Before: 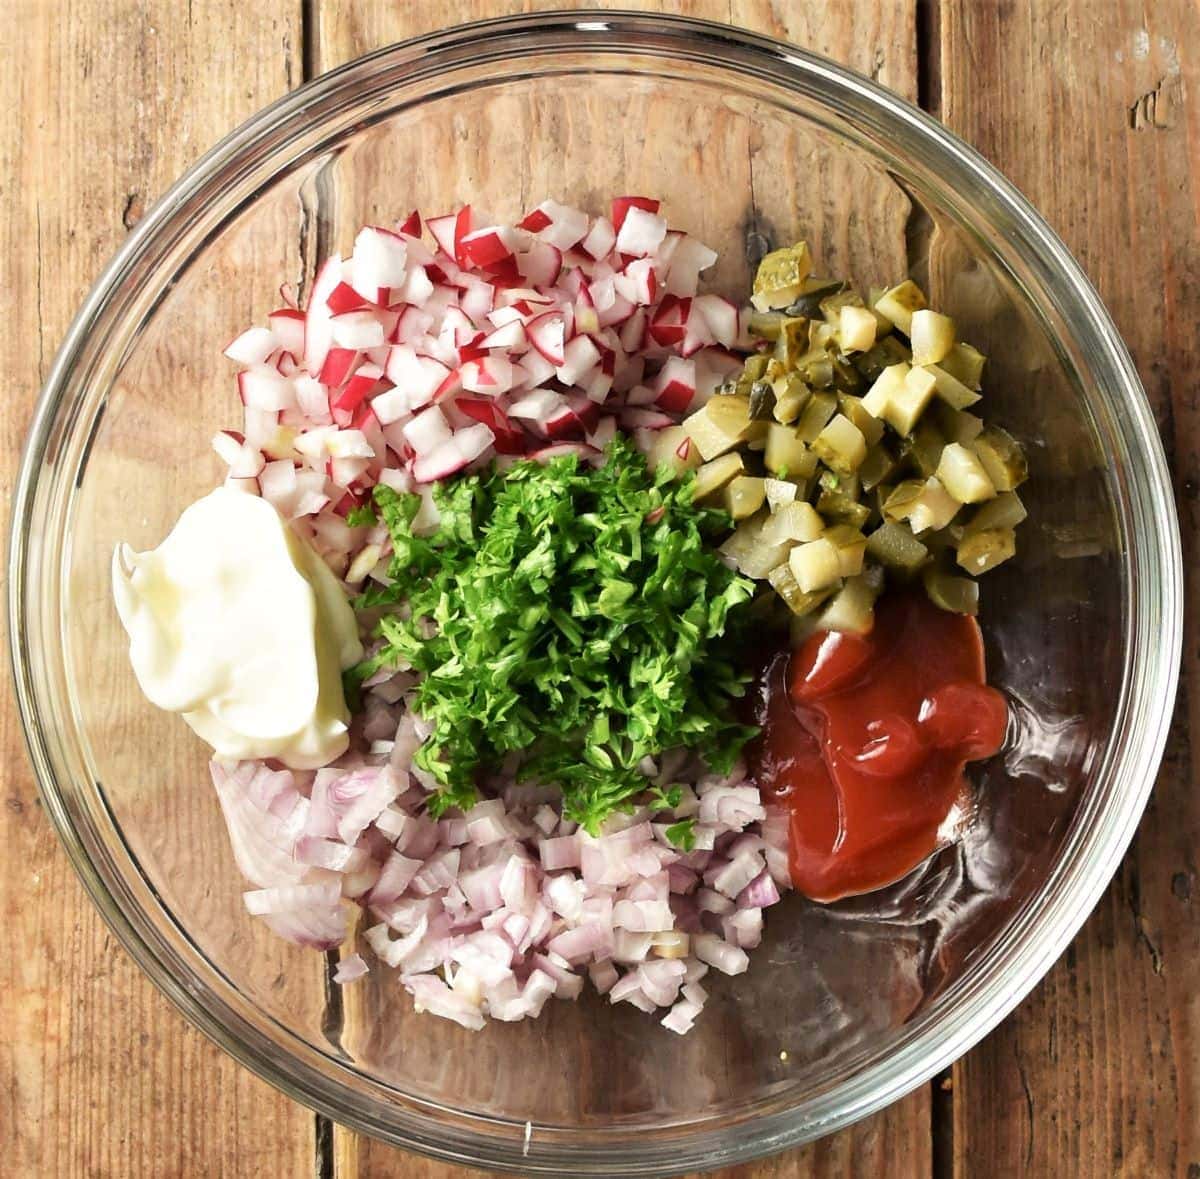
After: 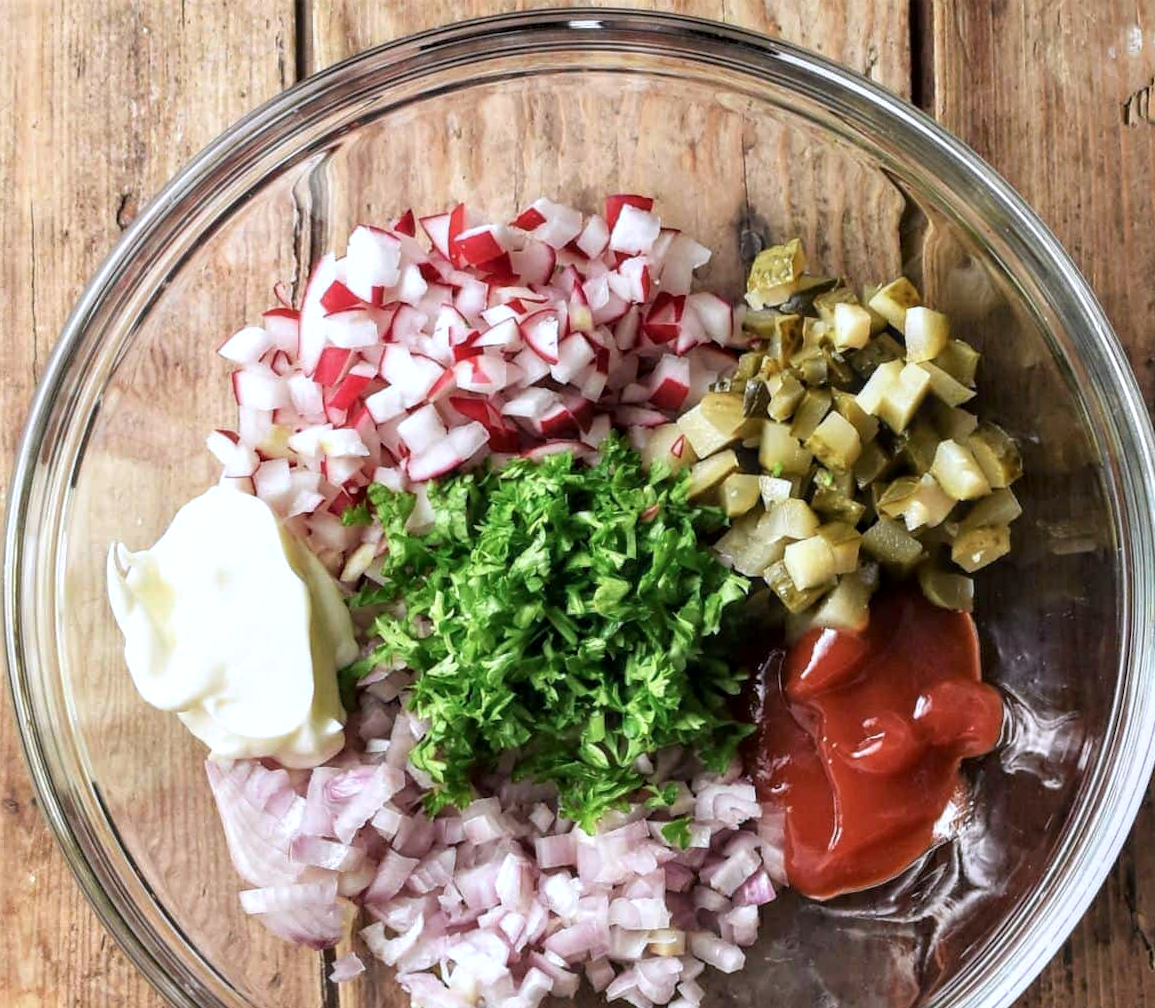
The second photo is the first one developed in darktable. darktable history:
color calibration: illuminant as shot in camera, x 0.366, y 0.378, temperature 4425.7 K, saturation algorithm version 1 (2020)
crop and rotate: angle 0.2°, left 0.275%, right 3.127%, bottom 14.18%
local contrast: on, module defaults
